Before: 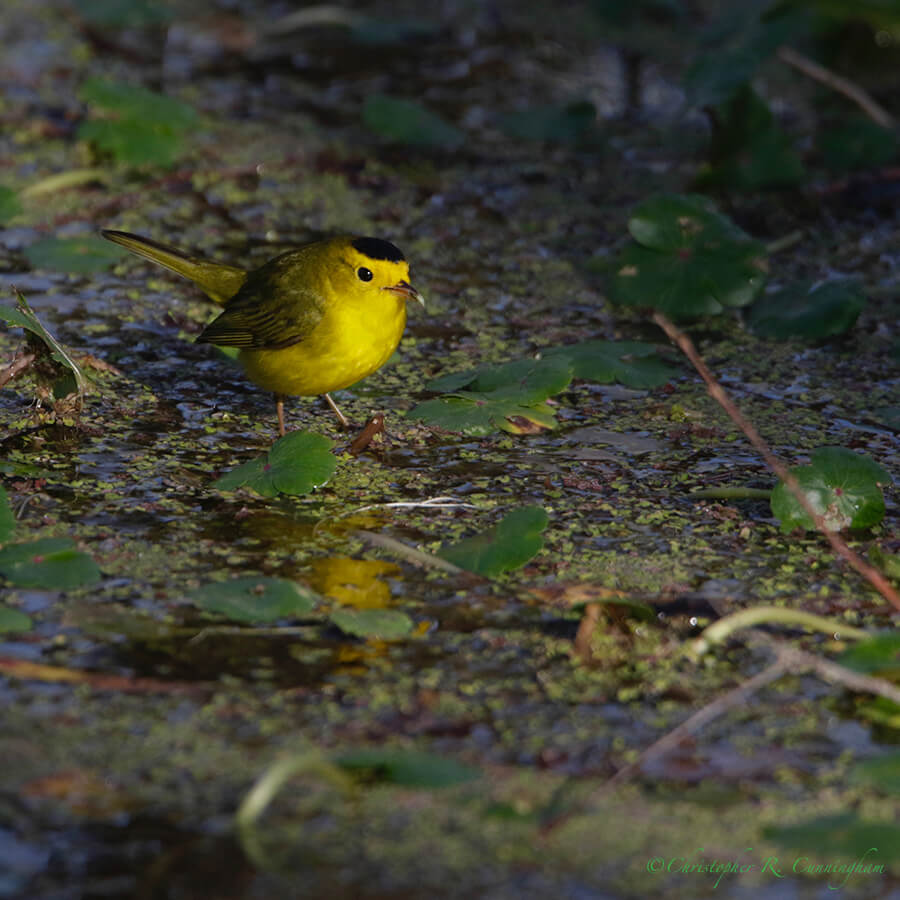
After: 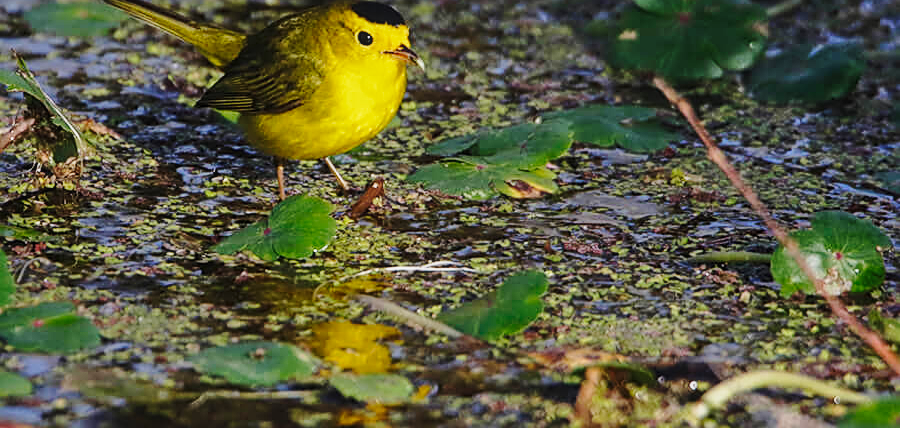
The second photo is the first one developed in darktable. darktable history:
local contrast: detail 110%
shadows and highlights: soften with gaussian
crop and rotate: top 26.275%, bottom 26.101%
sharpen: on, module defaults
base curve: curves: ch0 [(0, 0) (0.028, 0.03) (0.121, 0.232) (0.46, 0.748) (0.859, 0.968) (1, 1)], preserve colors none
